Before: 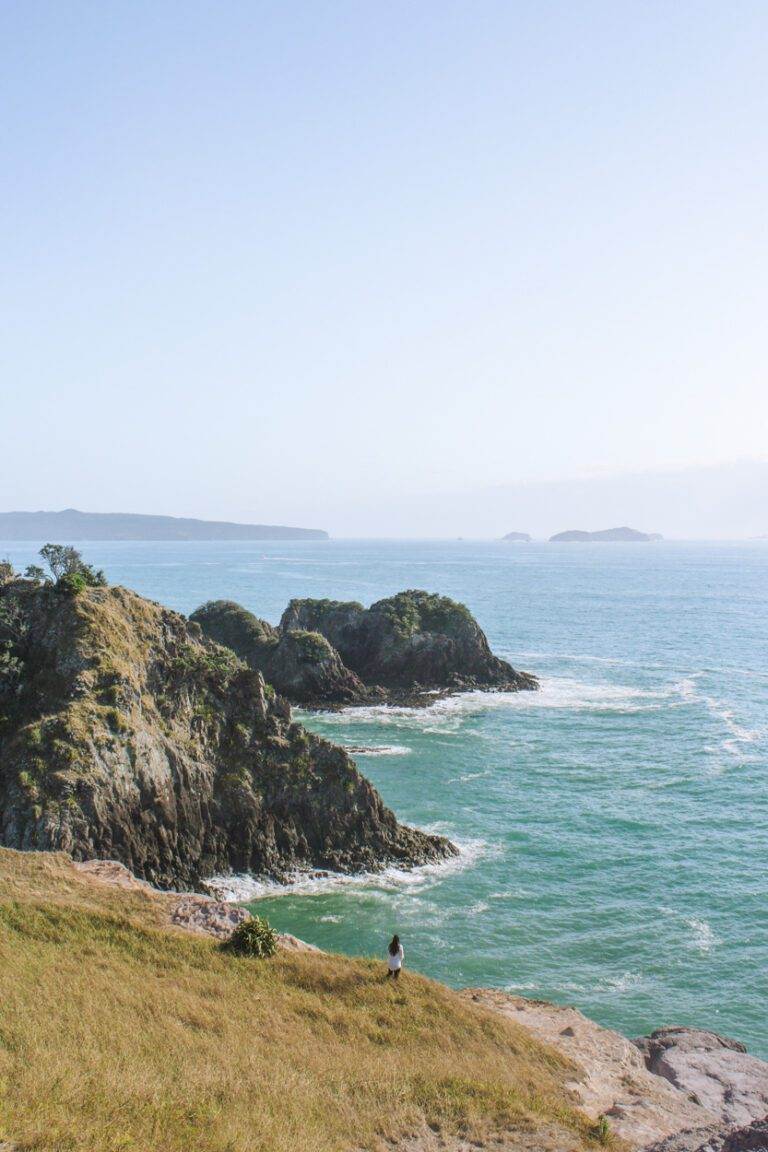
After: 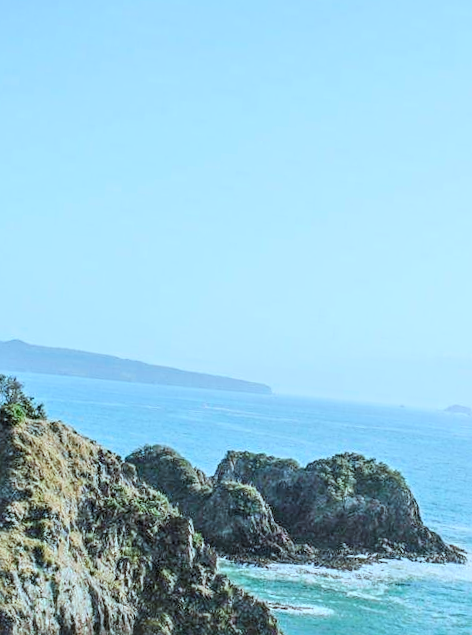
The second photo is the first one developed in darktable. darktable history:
filmic rgb: black relative exposure -7.65 EV, white relative exposure 4.56 EV, hardness 3.61, color science v6 (2022)
crop and rotate: angle -5.45°, left 2.242%, top 6.936%, right 27.684%, bottom 30.303%
color correction: highlights a* -11.48, highlights b* -15.82
sharpen: on, module defaults
local contrast: detail 130%
exposure: exposure 0.738 EV, compensate exposure bias true, compensate highlight preservation false
levels: white 99.92%
